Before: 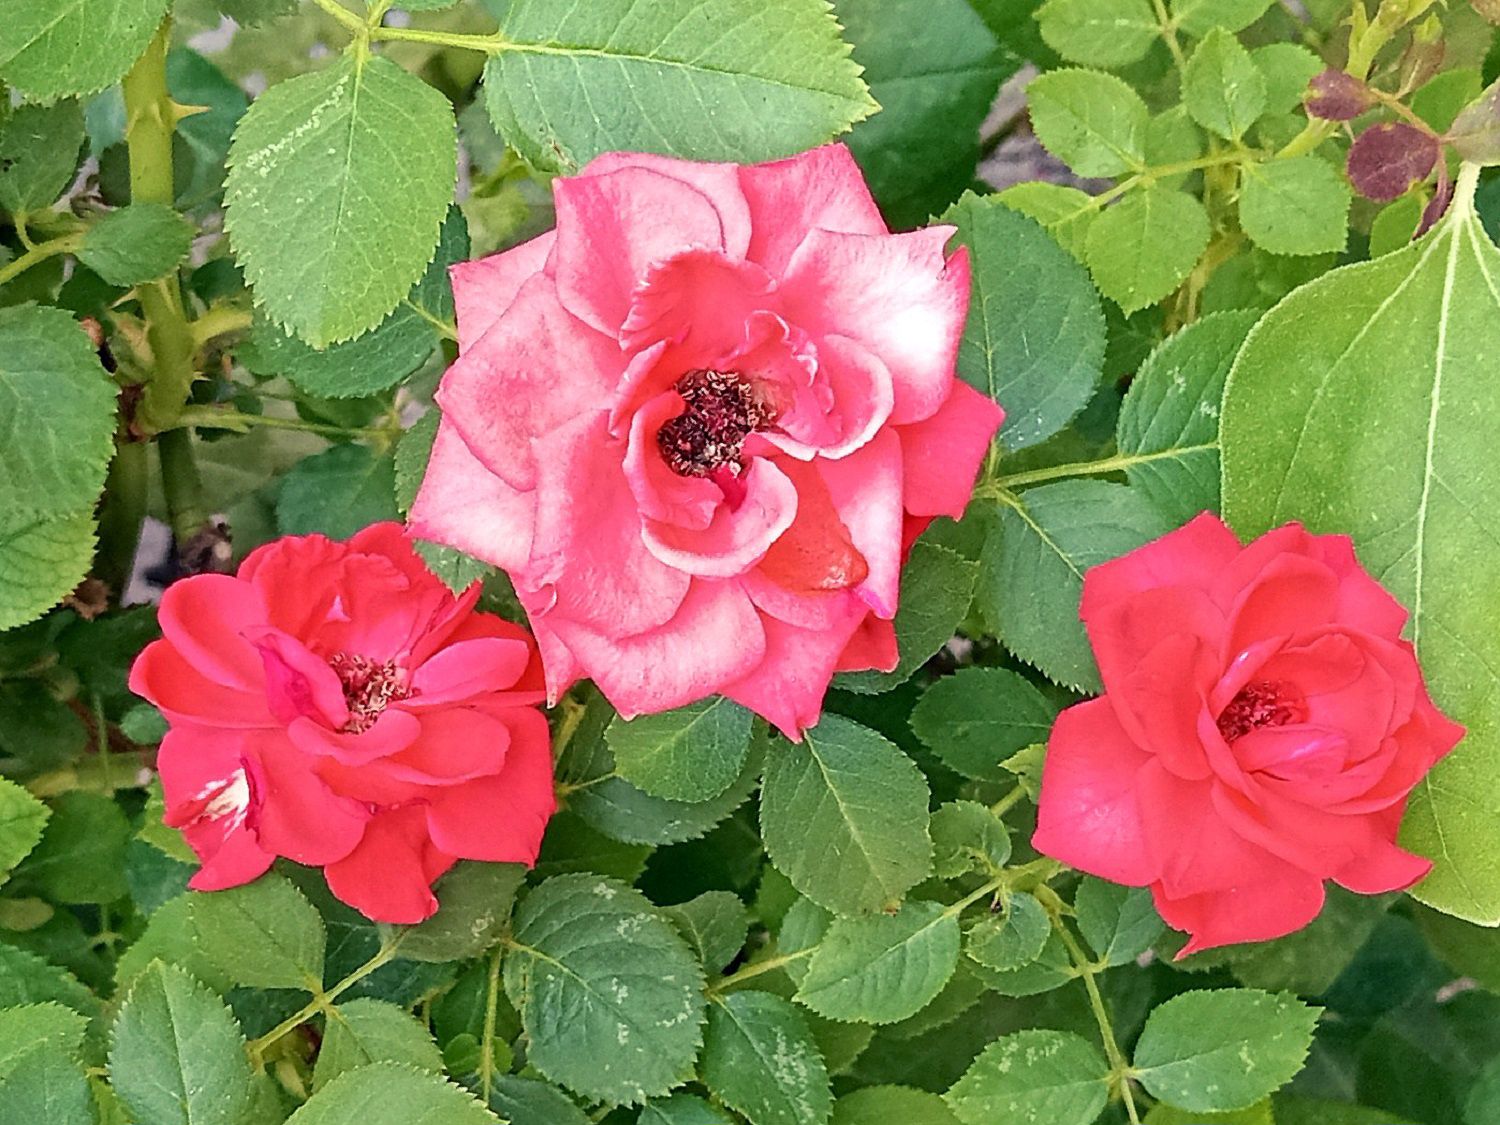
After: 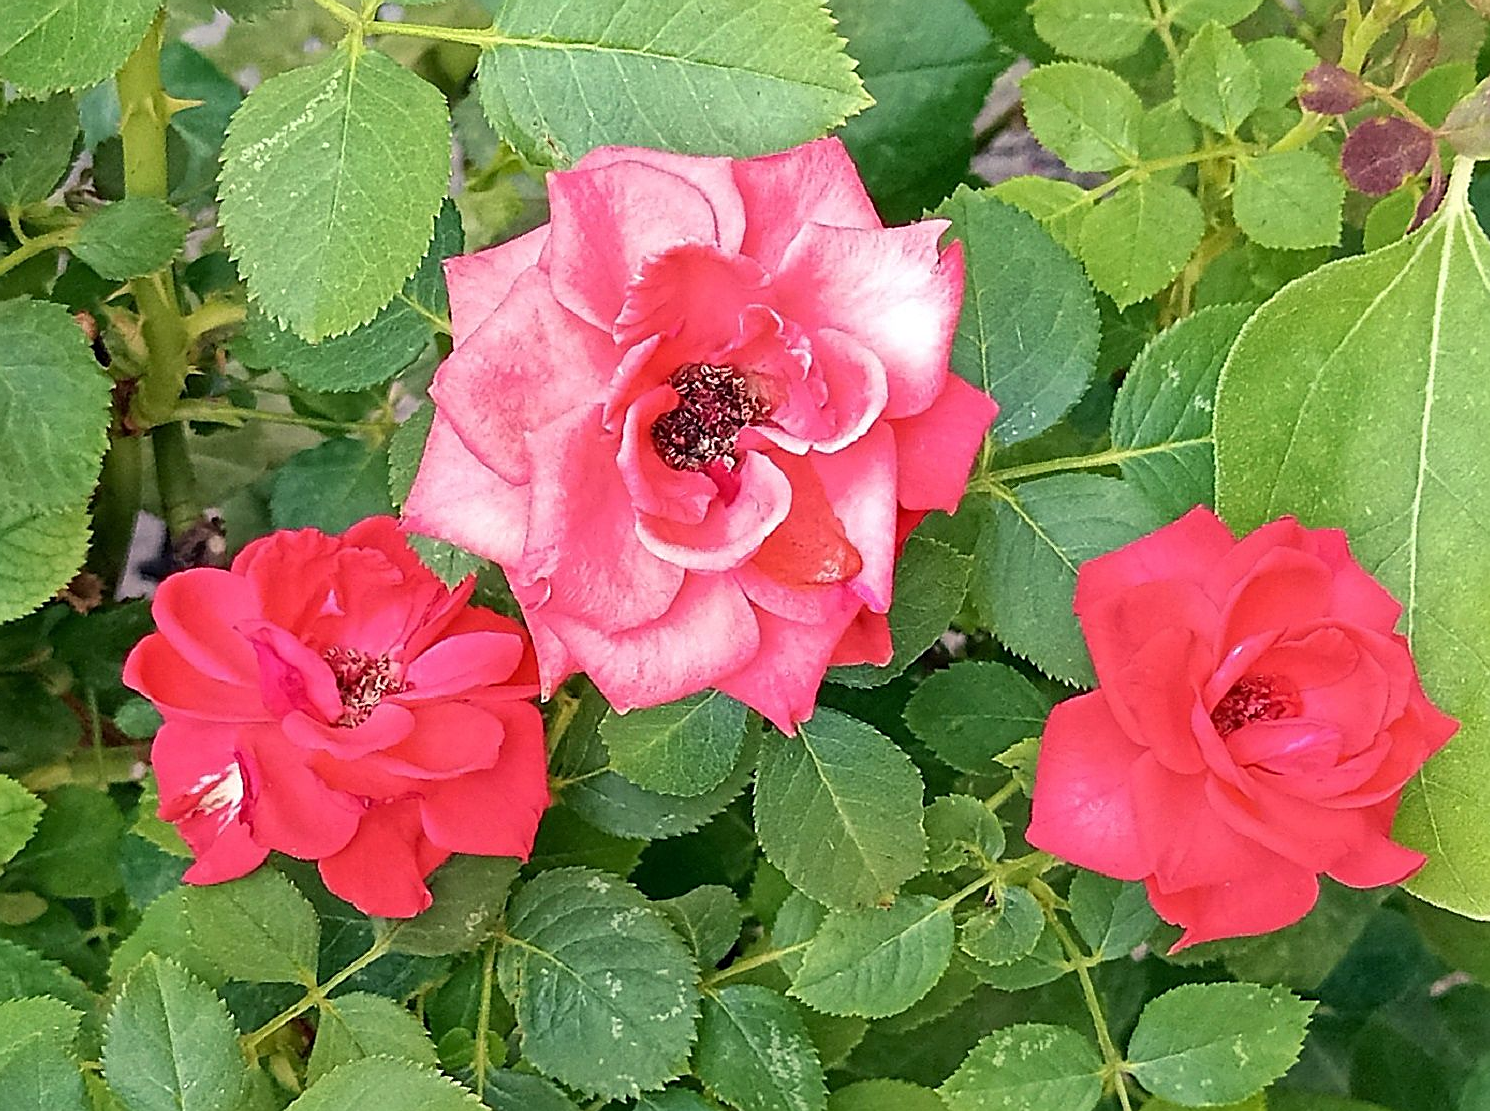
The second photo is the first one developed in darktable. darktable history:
sharpen: on, module defaults
crop: left 0.447%, top 0.573%, right 0.215%, bottom 0.665%
